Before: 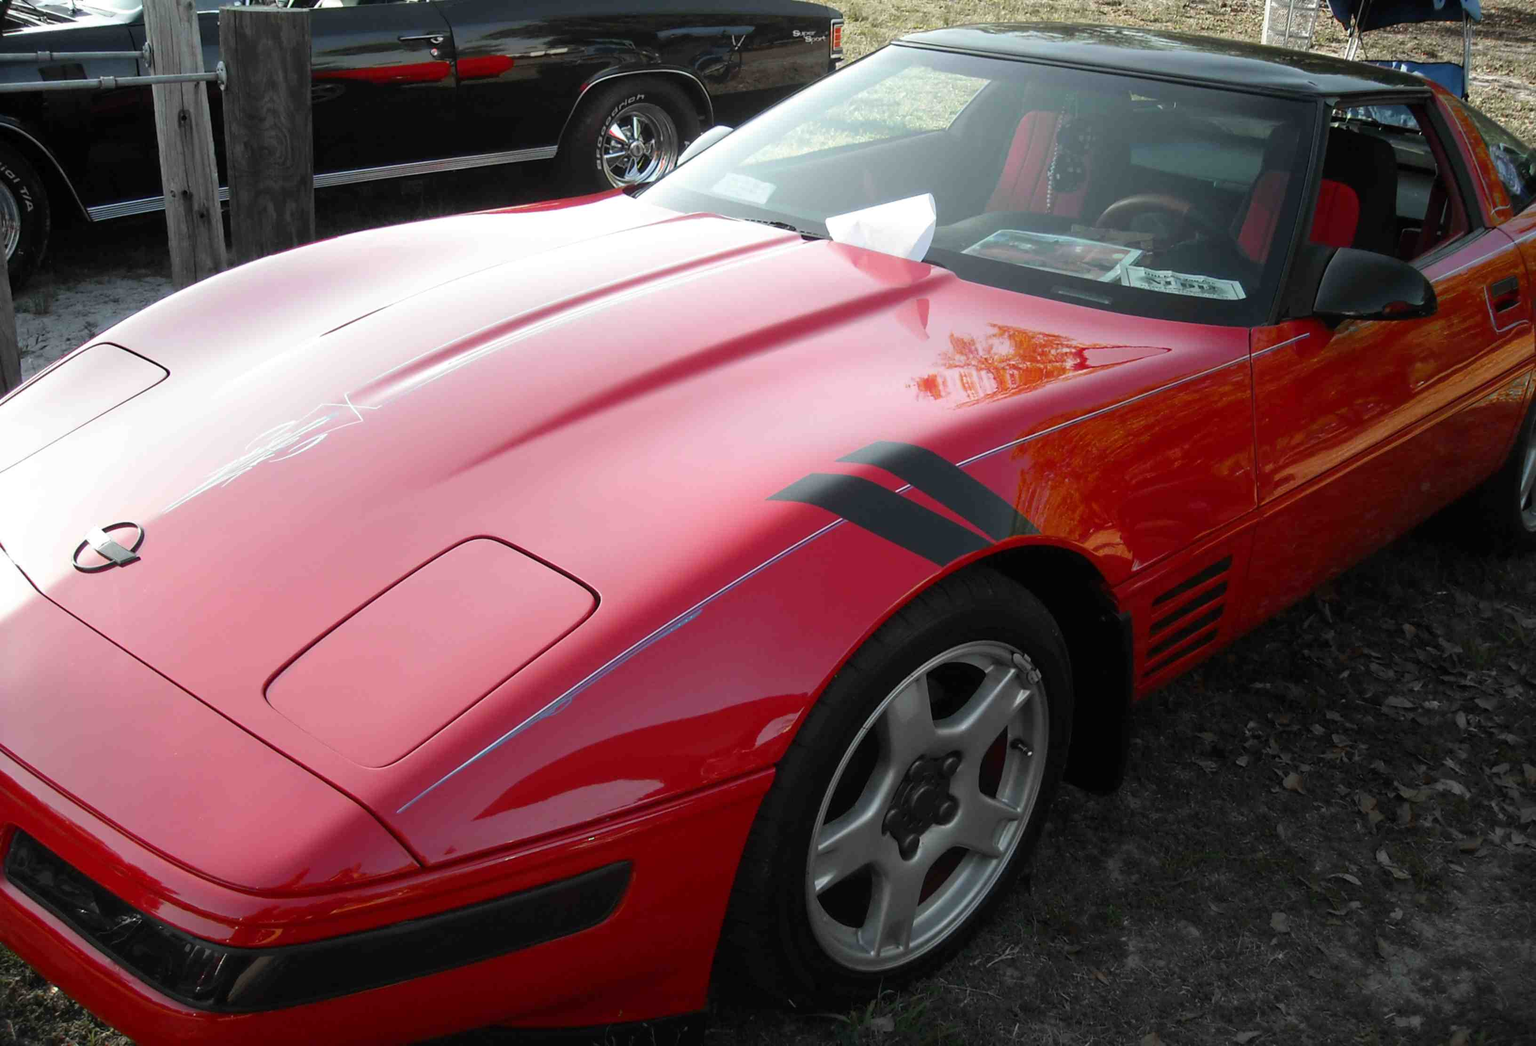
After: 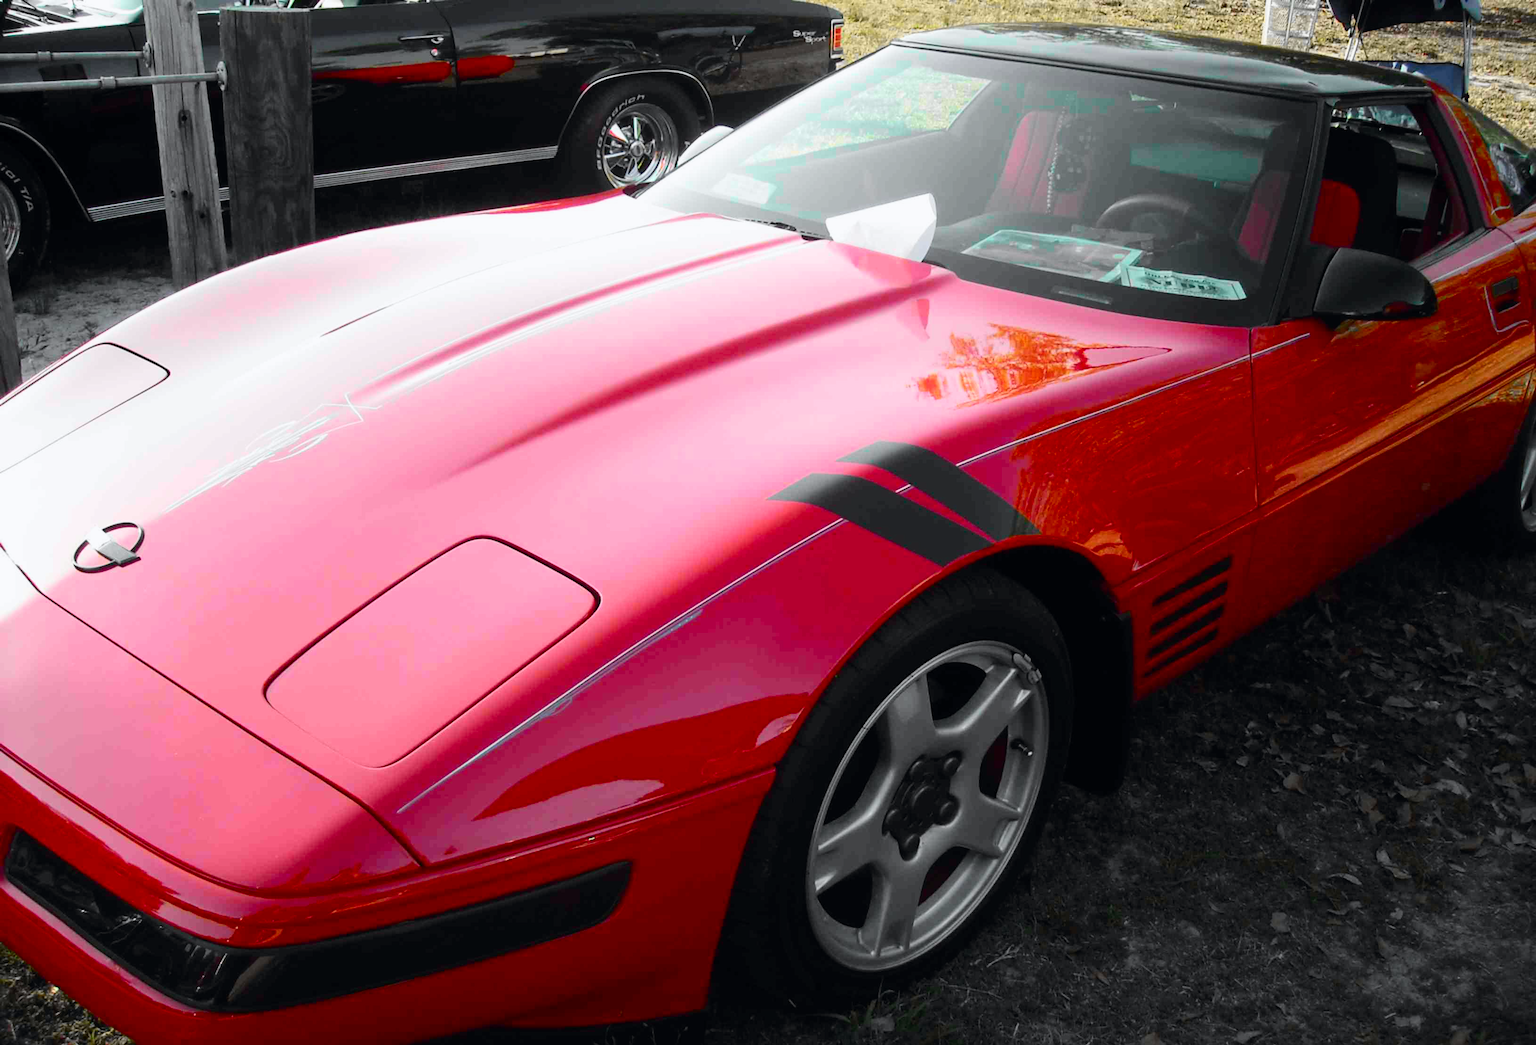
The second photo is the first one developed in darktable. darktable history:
tone curve: curves: ch0 [(0, 0) (0.071, 0.047) (0.266, 0.26) (0.491, 0.552) (0.753, 0.818) (1, 0.983)]; ch1 [(0, 0) (0.346, 0.307) (0.408, 0.369) (0.463, 0.443) (0.482, 0.493) (0.502, 0.5) (0.517, 0.518) (0.55, 0.573) (0.597, 0.641) (0.651, 0.709) (1, 1)]; ch2 [(0, 0) (0.346, 0.34) (0.434, 0.46) (0.485, 0.494) (0.5, 0.494) (0.517, 0.506) (0.535, 0.545) (0.583, 0.634) (0.625, 0.686) (1, 1)], color space Lab, independent channels, preserve colors none
